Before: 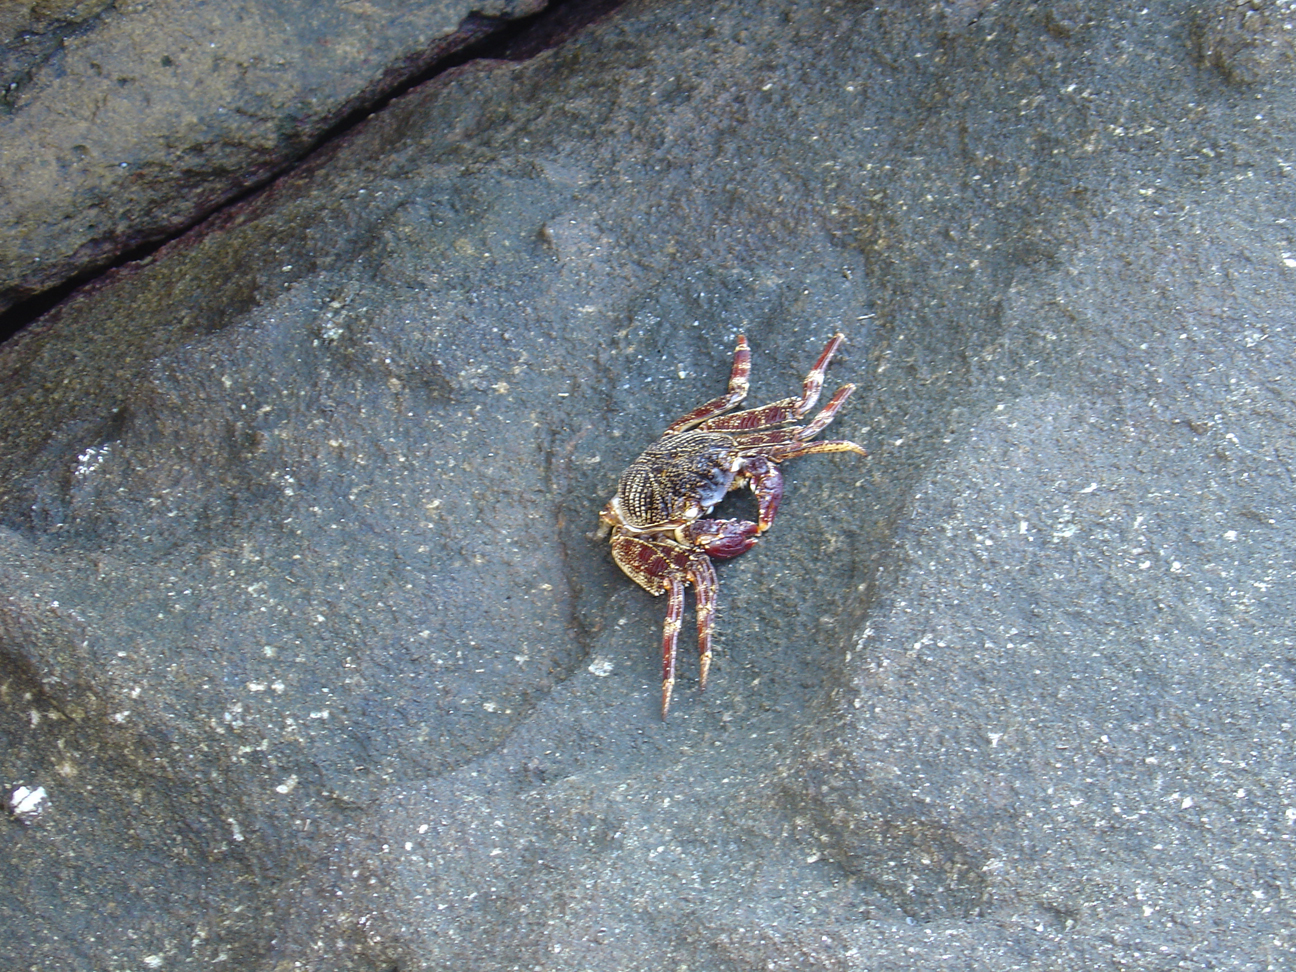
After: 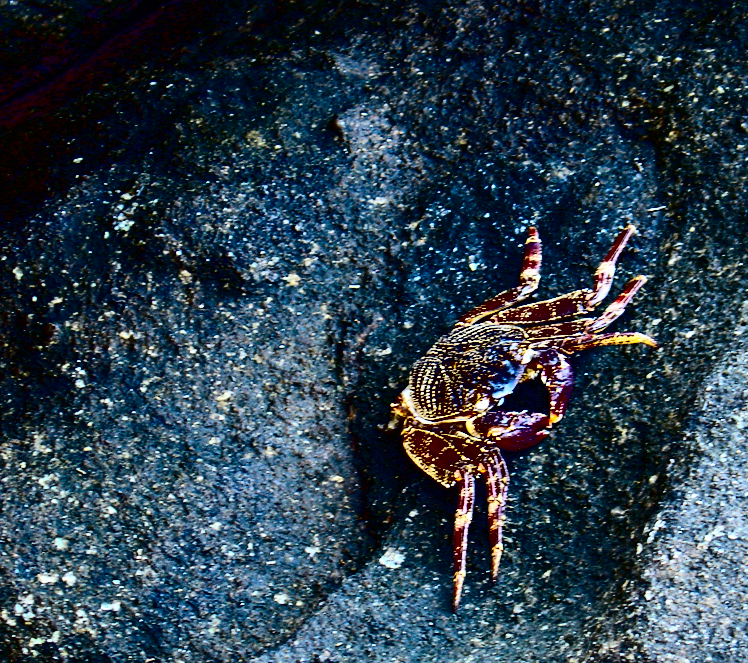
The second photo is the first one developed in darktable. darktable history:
contrast brightness saturation: contrast 0.77, brightness -1, saturation 1
crop: left 16.202%, top 11.208%, right 26.045%, bottom 20.557%
